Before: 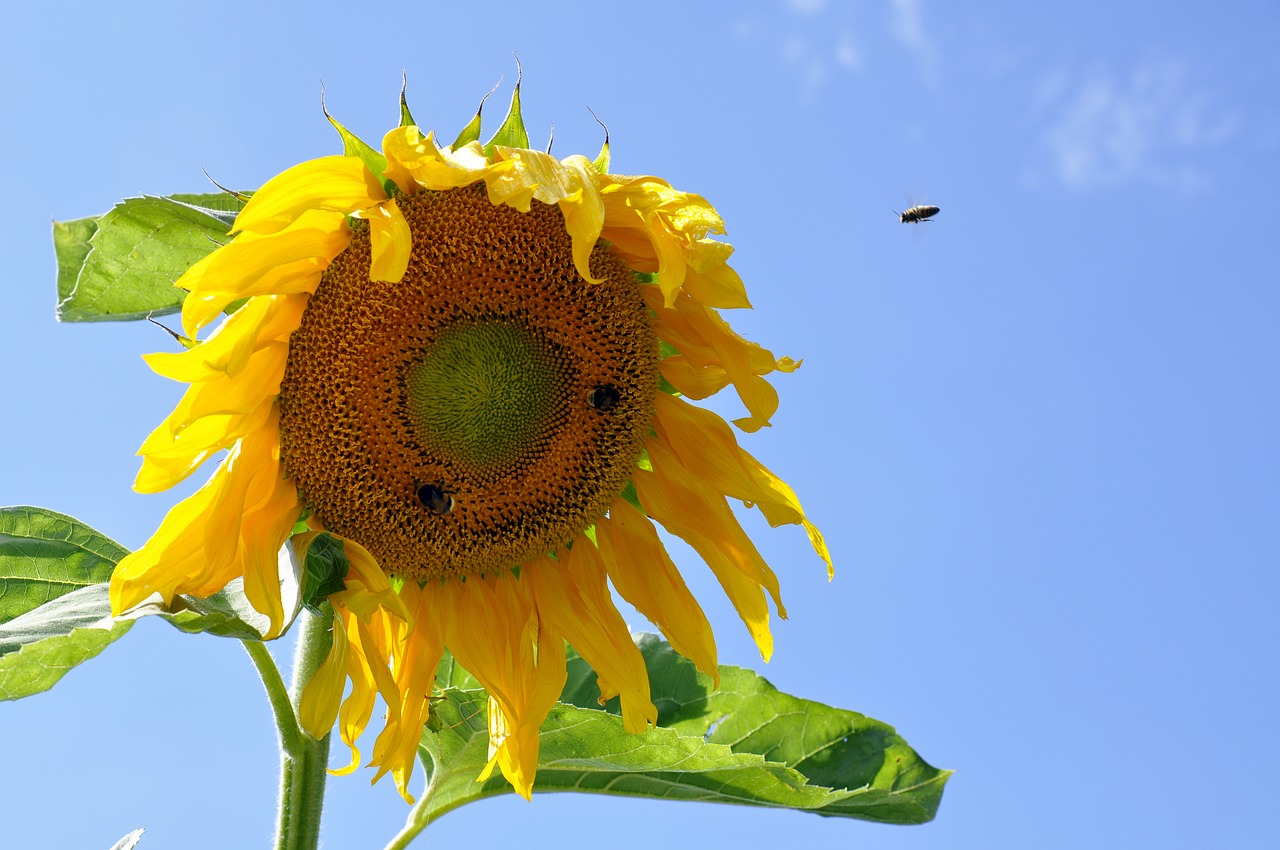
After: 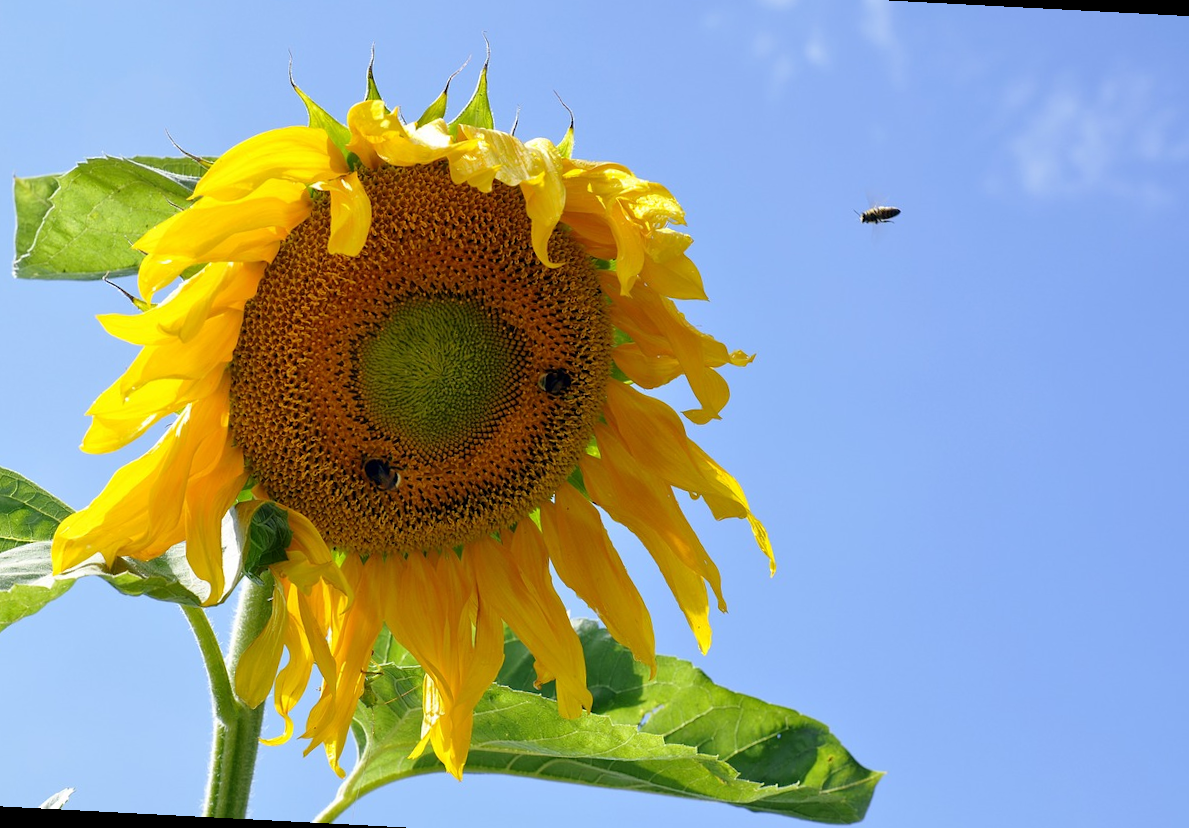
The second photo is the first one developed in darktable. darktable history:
crop and rotate: angle -2.98°, left 5.441%, top 5.199%, right 4.601%, bottom 4.317%
